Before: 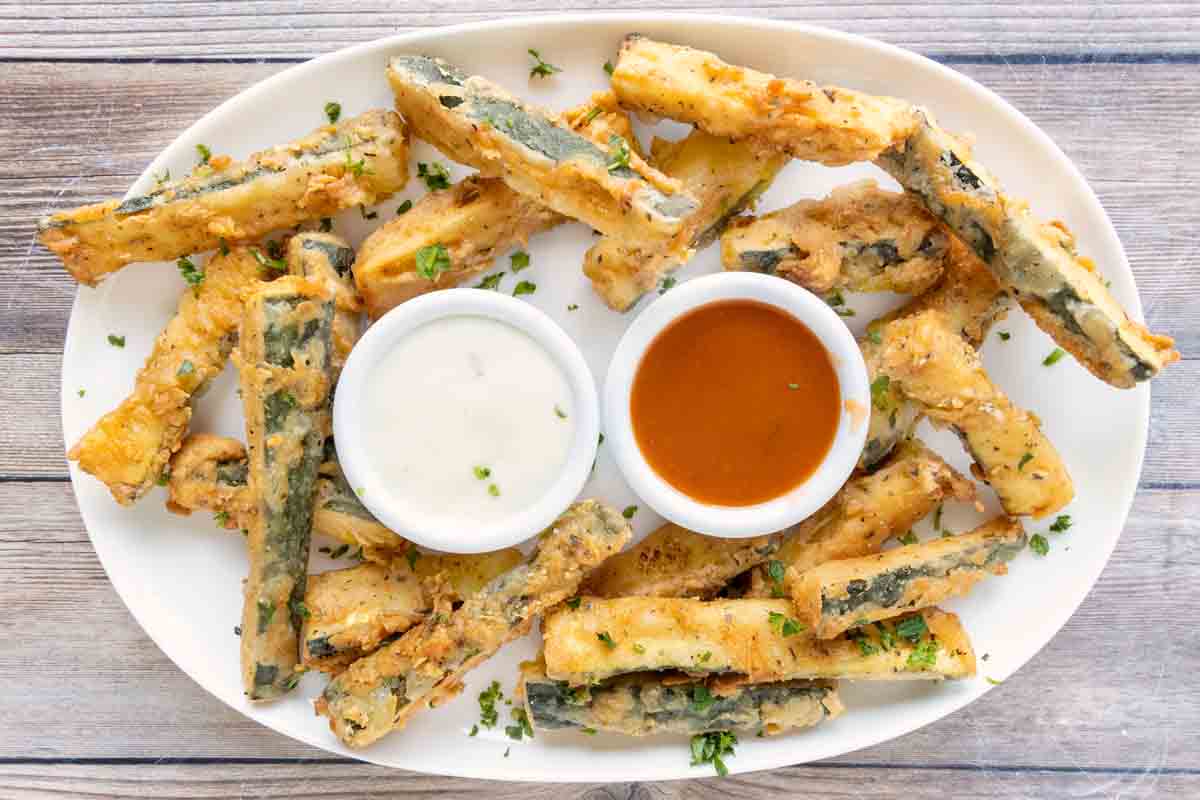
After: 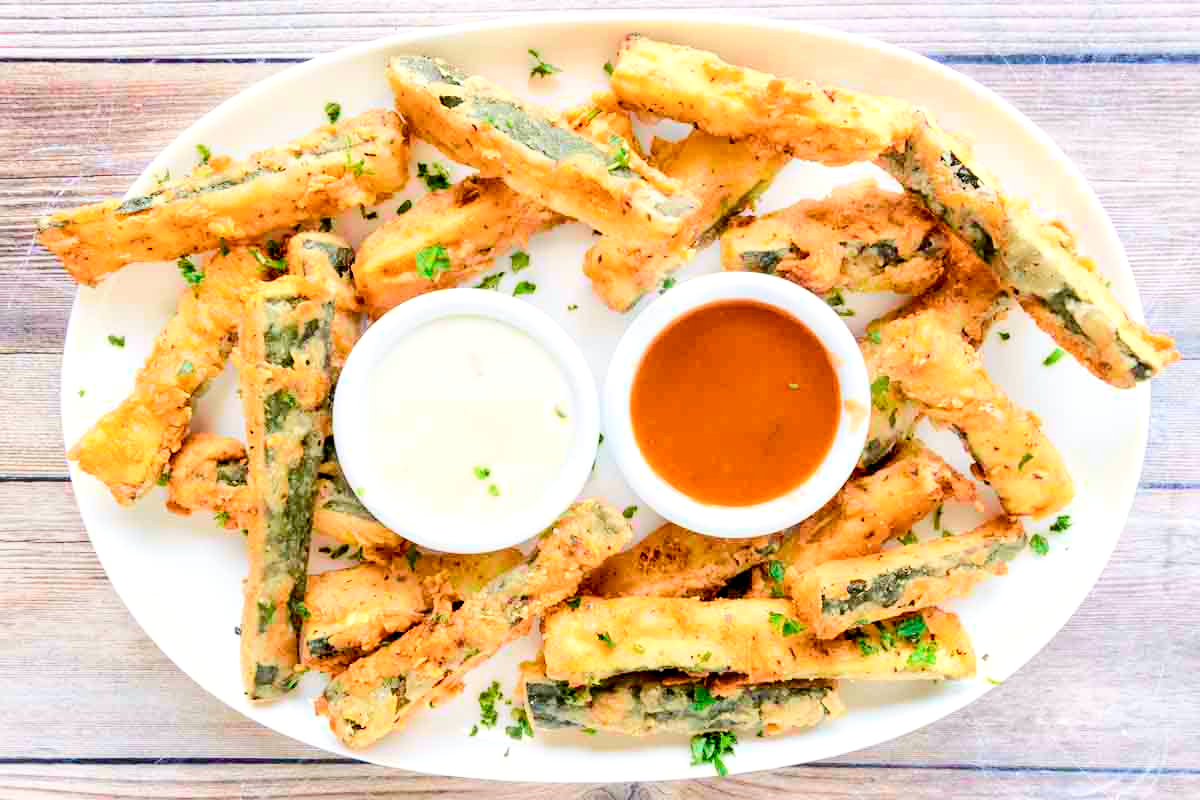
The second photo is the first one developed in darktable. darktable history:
tone curve: curves: ch0 [(0, 0) (0.051, 0.027) (0.096, 0.071) (0.219, 0.248) (0.428, 0.52) (0.596, 0.713) (0.727, 0.823) (0.859, 0.924) (1, 1)]; ch1 [(0, 0) (0.1, 0.038) (0.318, 0.221) (0.413, 0.325) (0.443, 0.412) (0.483, 0.474) (0.503, 0.501) (0.516, 0.515) (0.548, 0.575) (0.561, 0.596) (0.594, 0.647) (0.666, 0.701) (1, 1)]; ch2 [(0, 0) (0.453, 0.435) (0.479, 0.476) (0.504, 0.5) (0.52, 0.526) (0.557, 0.585) (0.583, 0.608) (0.824, 0.815) (1, 1)], color space Lab, independent channels, preserve colors none
color balance rgb: global offset › luminance -0.51%, perceptual saturation grading › global saturation 27.53%, perceptual saturation grading › highlights -25%, perceptual saturation grading › shadows 25%, perceptual brilliance grading › highlights 6.62%, perceptual brilliance grading › mid-tones 17.07%, perceptual brilliance grading › shadows -5.23%
